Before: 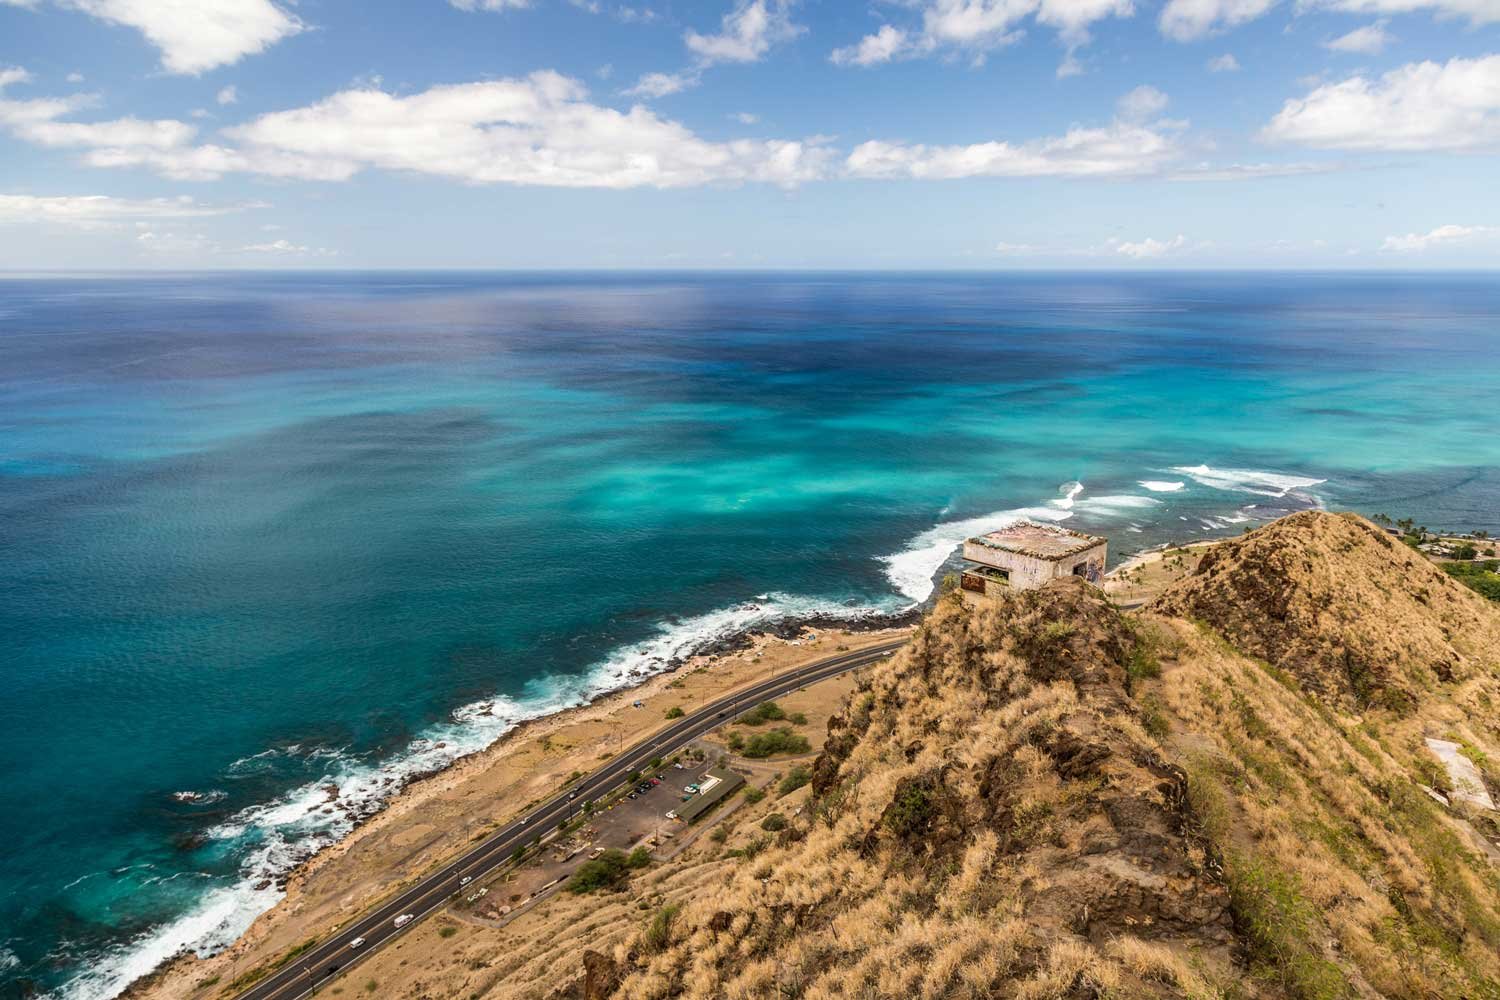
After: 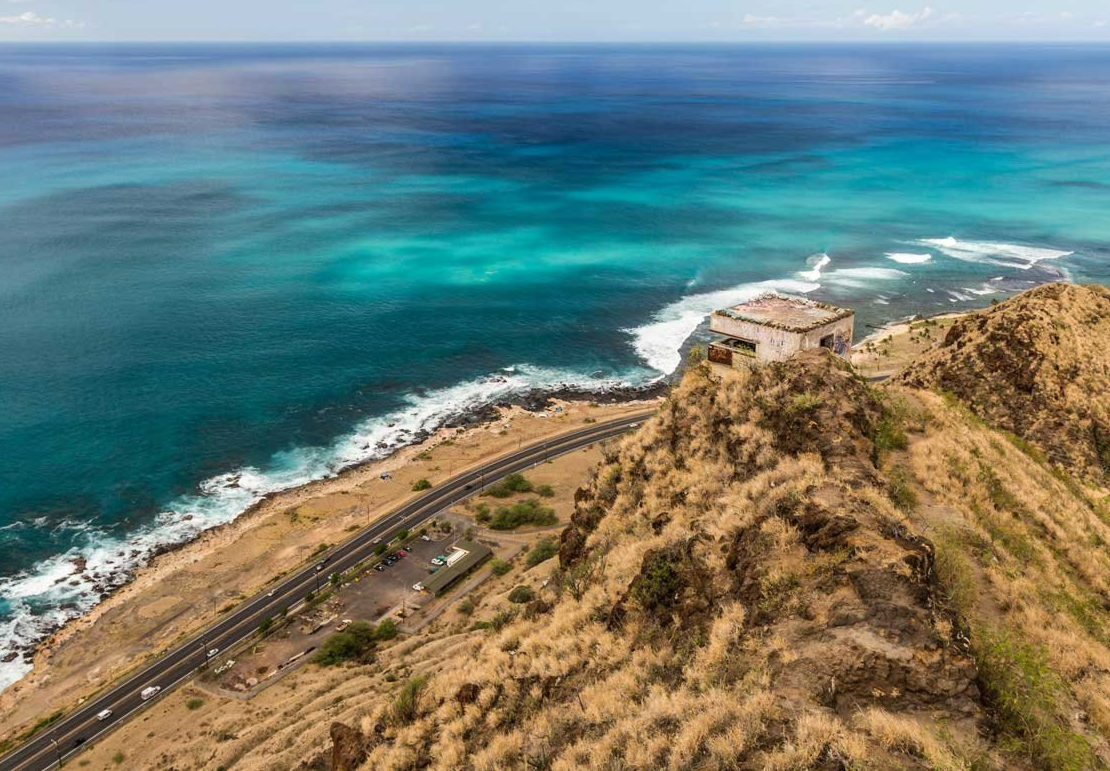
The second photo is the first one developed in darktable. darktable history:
crop: left 16.871%, top 22.857%, right 9.116%
contrast equalizer: y [[0.5 ×4, 0.483, 0.43], [0.5 ×6], [0.5 ×6], [0 ×6], [0 ×6]]
